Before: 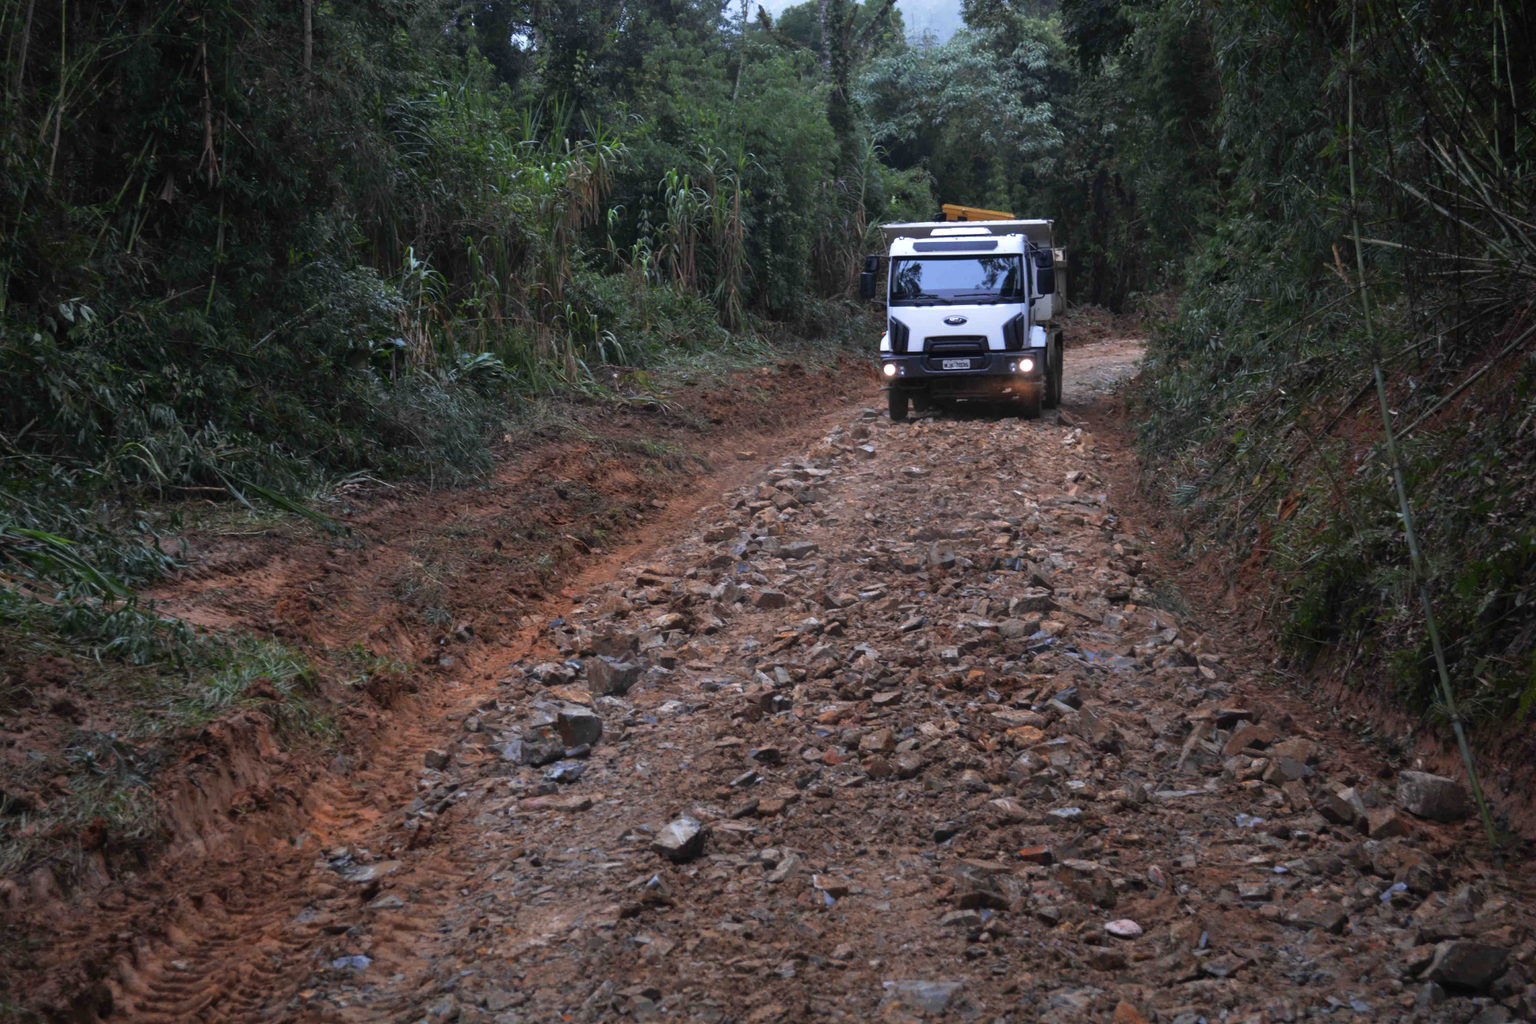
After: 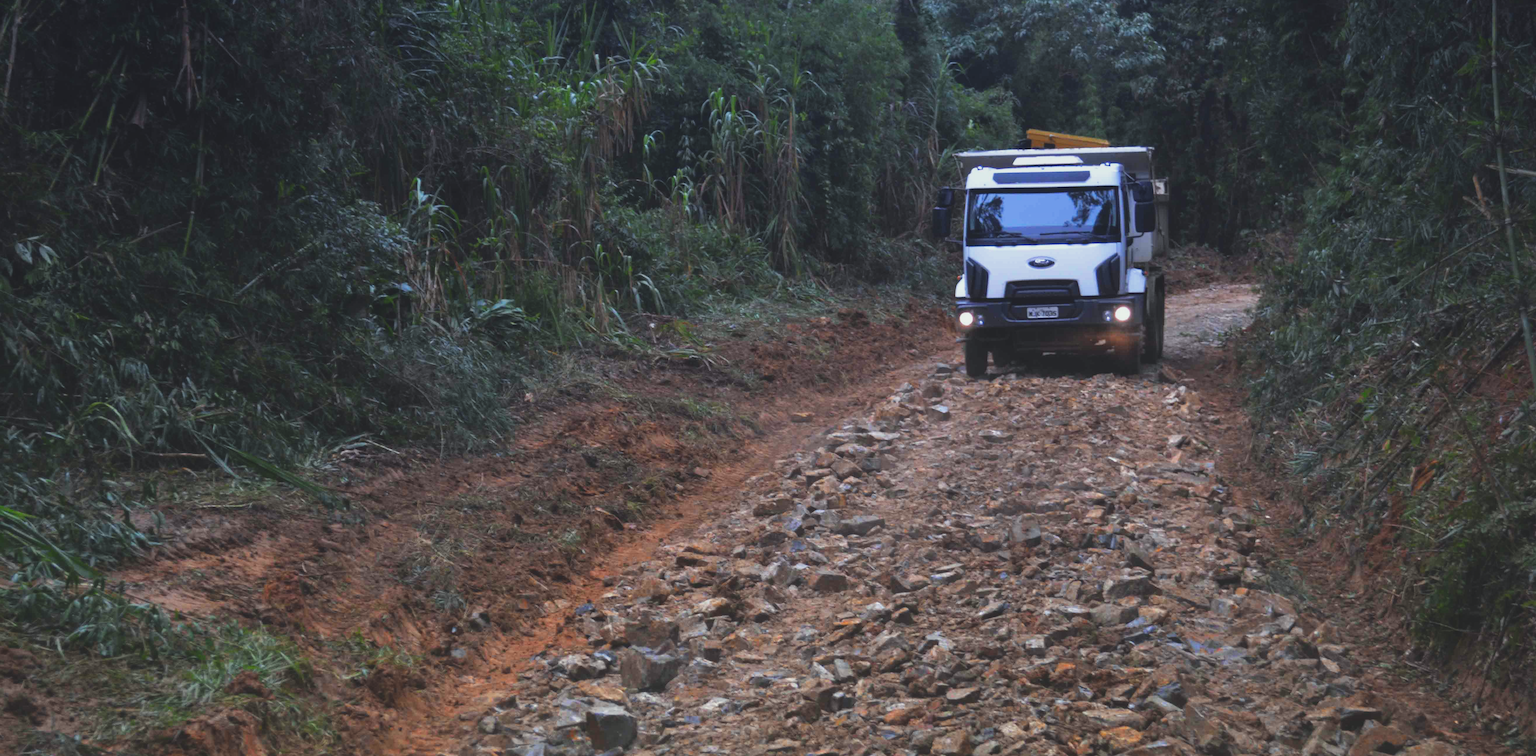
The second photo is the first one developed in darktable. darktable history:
graduated density: hue 238.83°, saturation 50%
vibrance: vibrance 100%
color correction: highlights a* -4.28, highlights b* 6.53
crop: left 3.015%, top 8.969%, right 9.647%, bottom 26.457%
exposure: black level correction -0.014, exposure -0.193 EV, compensate highlight preservation false
base curve: curves: ch0 [(0, 0) (0.579, 0.807) (1, 1)], preserve colors none
